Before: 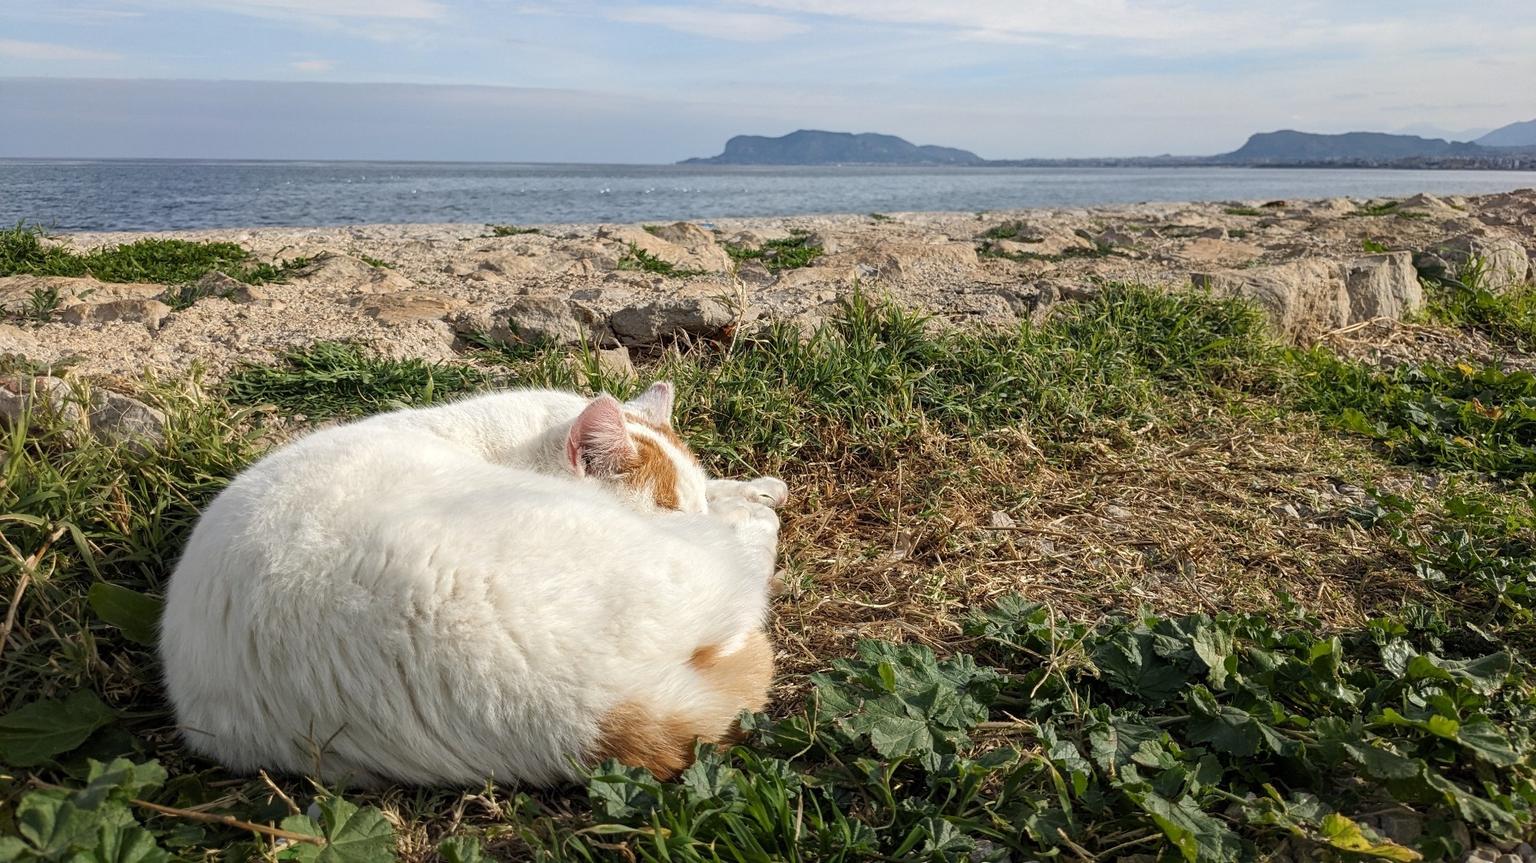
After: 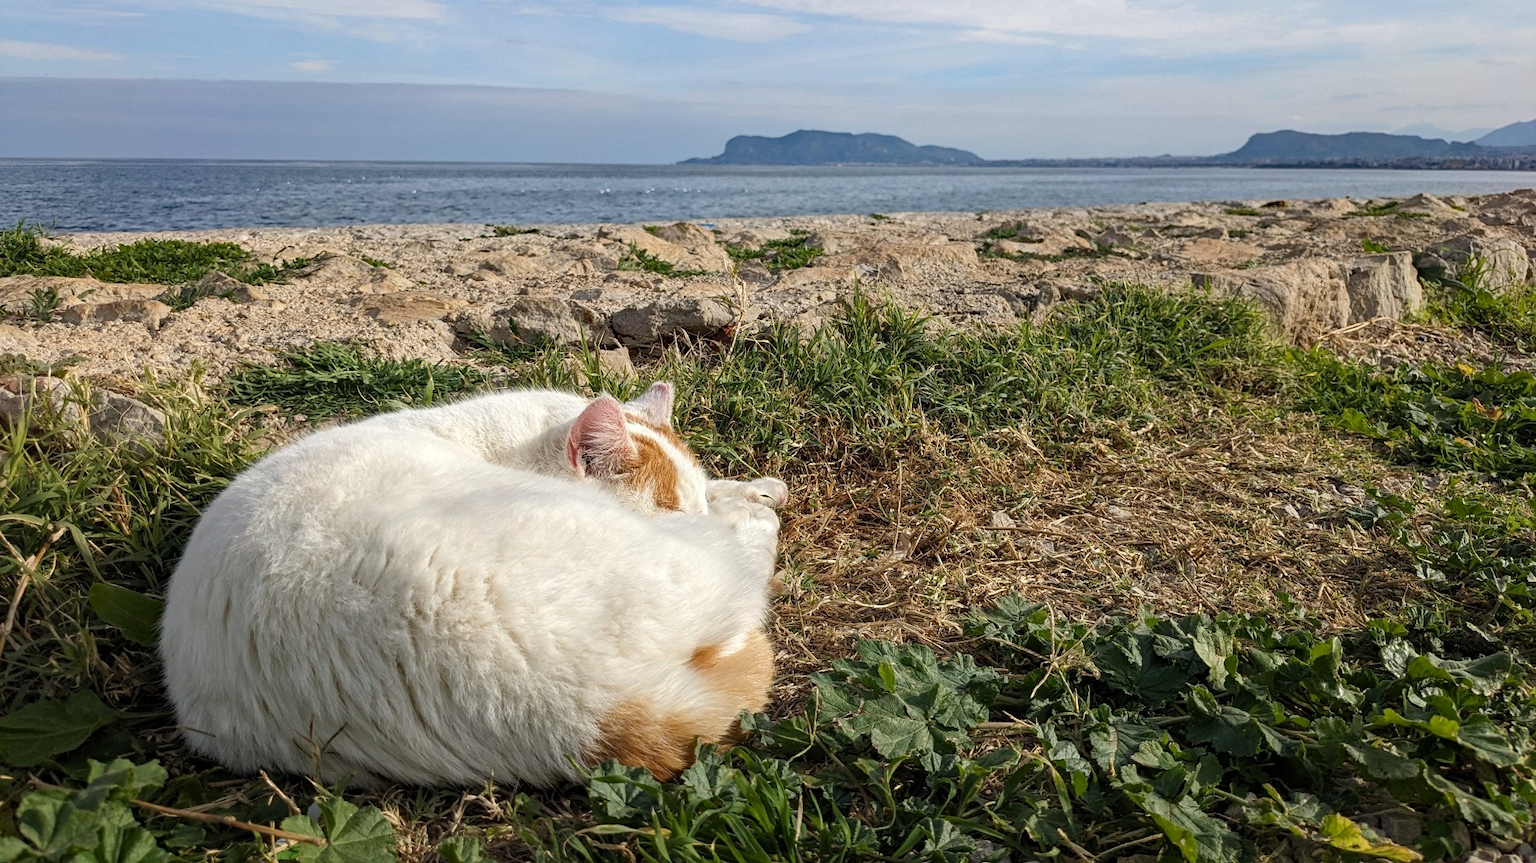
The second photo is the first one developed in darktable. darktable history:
haze removal: strength 0.283, distance 0.246, adaptive false
